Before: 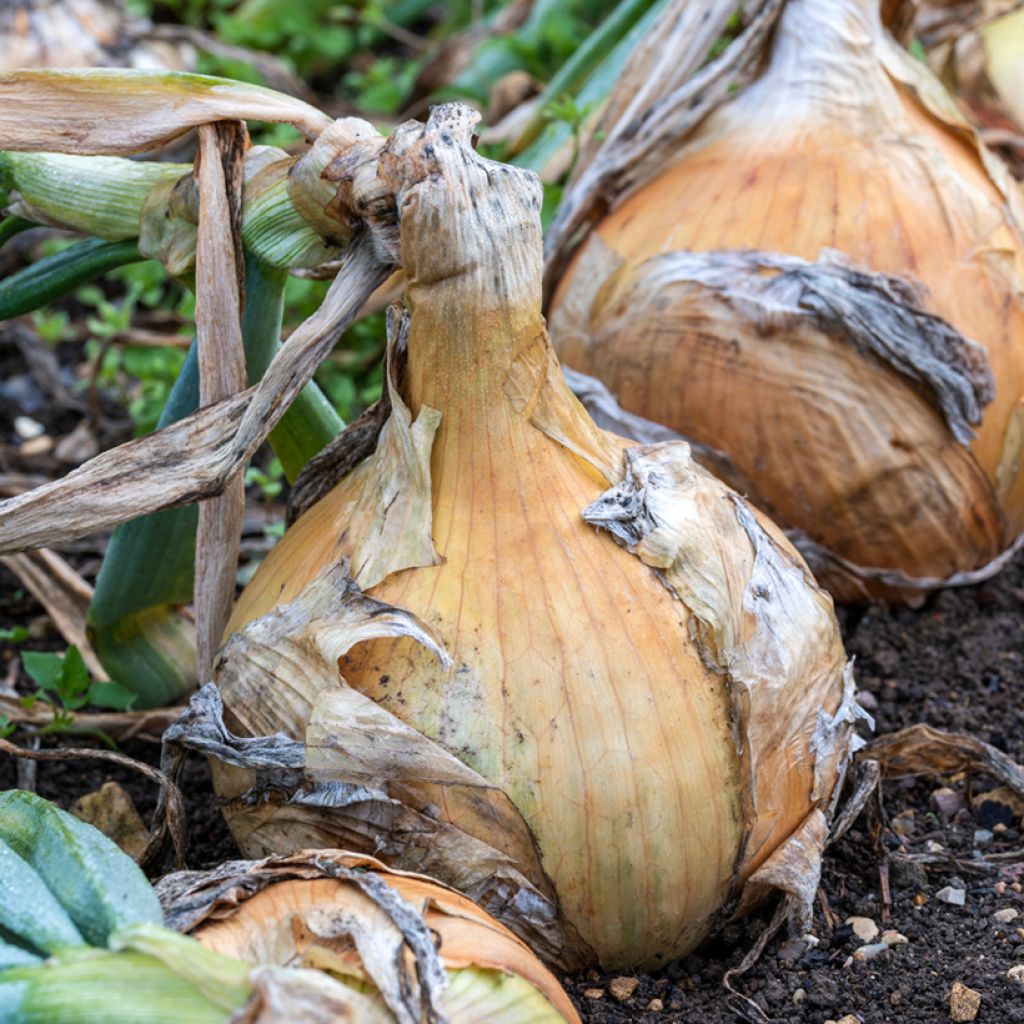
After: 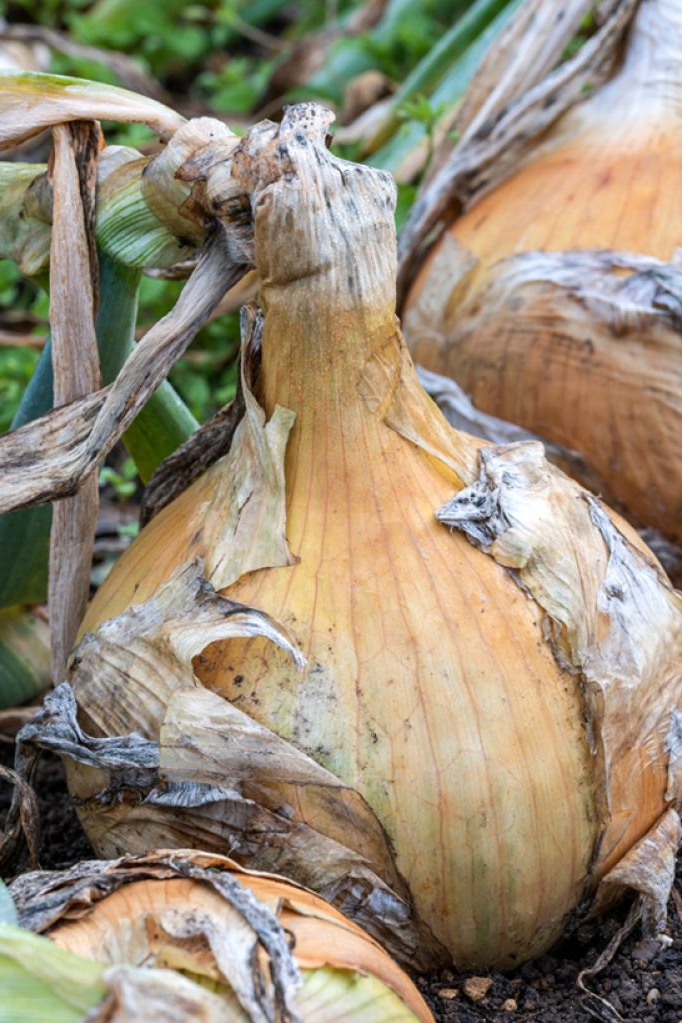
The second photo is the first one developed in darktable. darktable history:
tone equalizer: on, module defaults
crop and rotate: left 14.292%, right 19.041%
